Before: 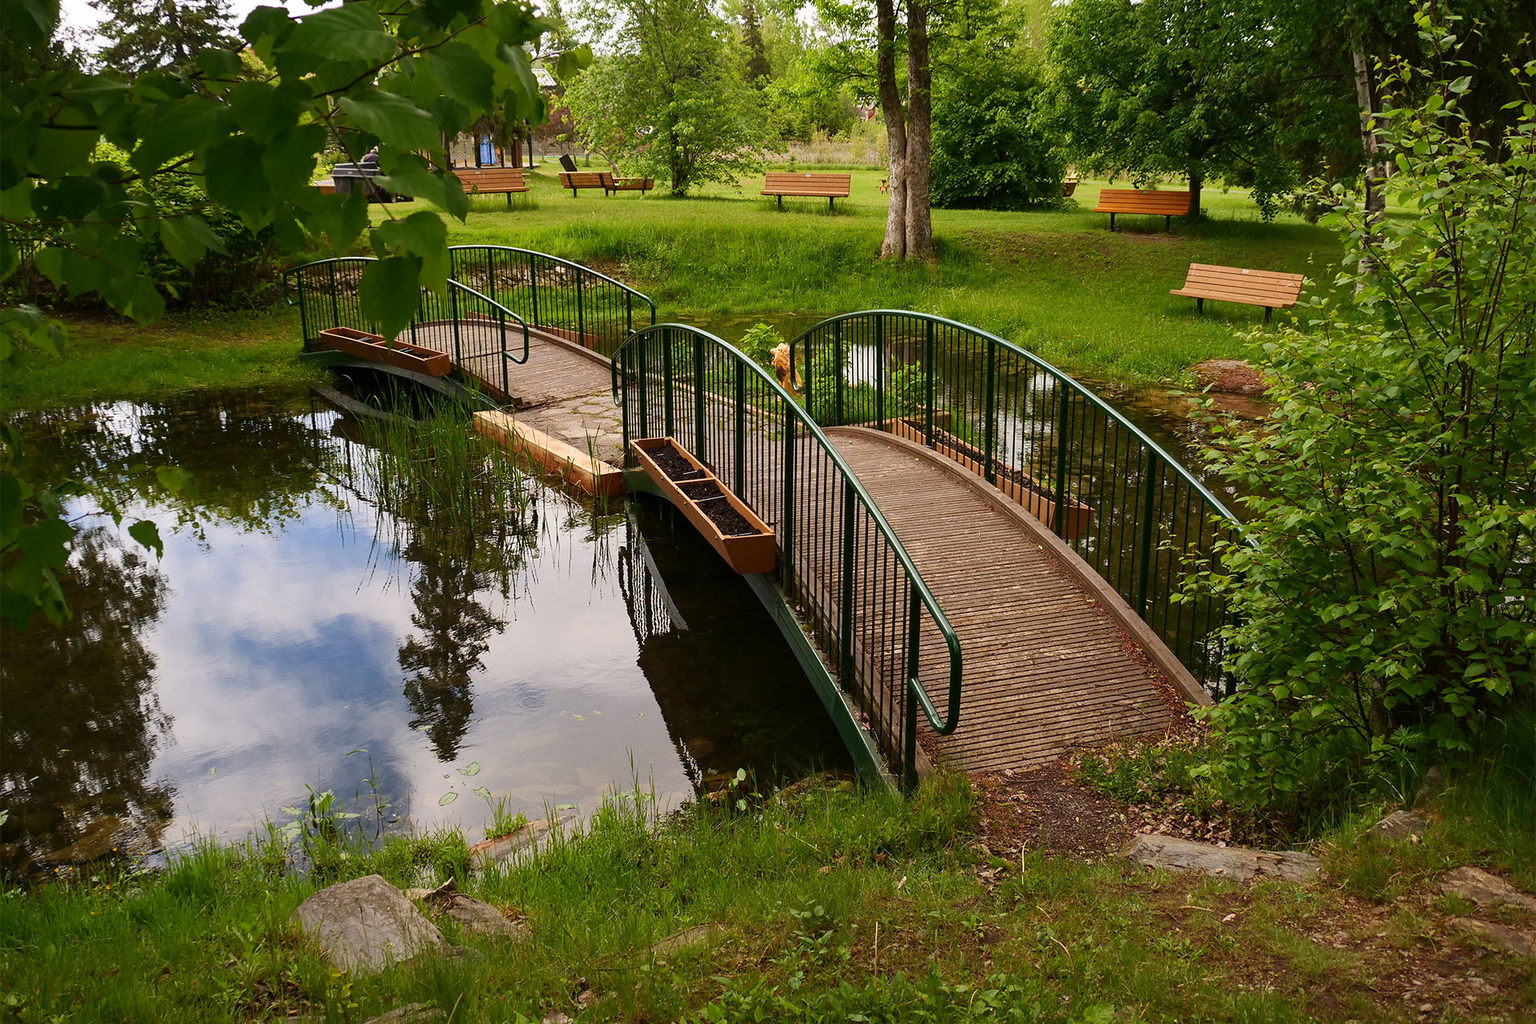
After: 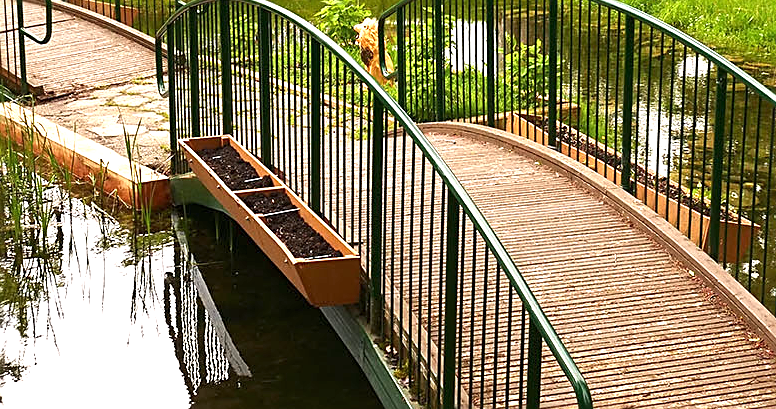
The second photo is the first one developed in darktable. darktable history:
crop: left 31.751%, top 32.172%, right 27.8%, bottom 35.83%
exposure: black level correction 0, exposure 1.2 EV, compensate highlight preservation false
sharpen: on, module defaults
